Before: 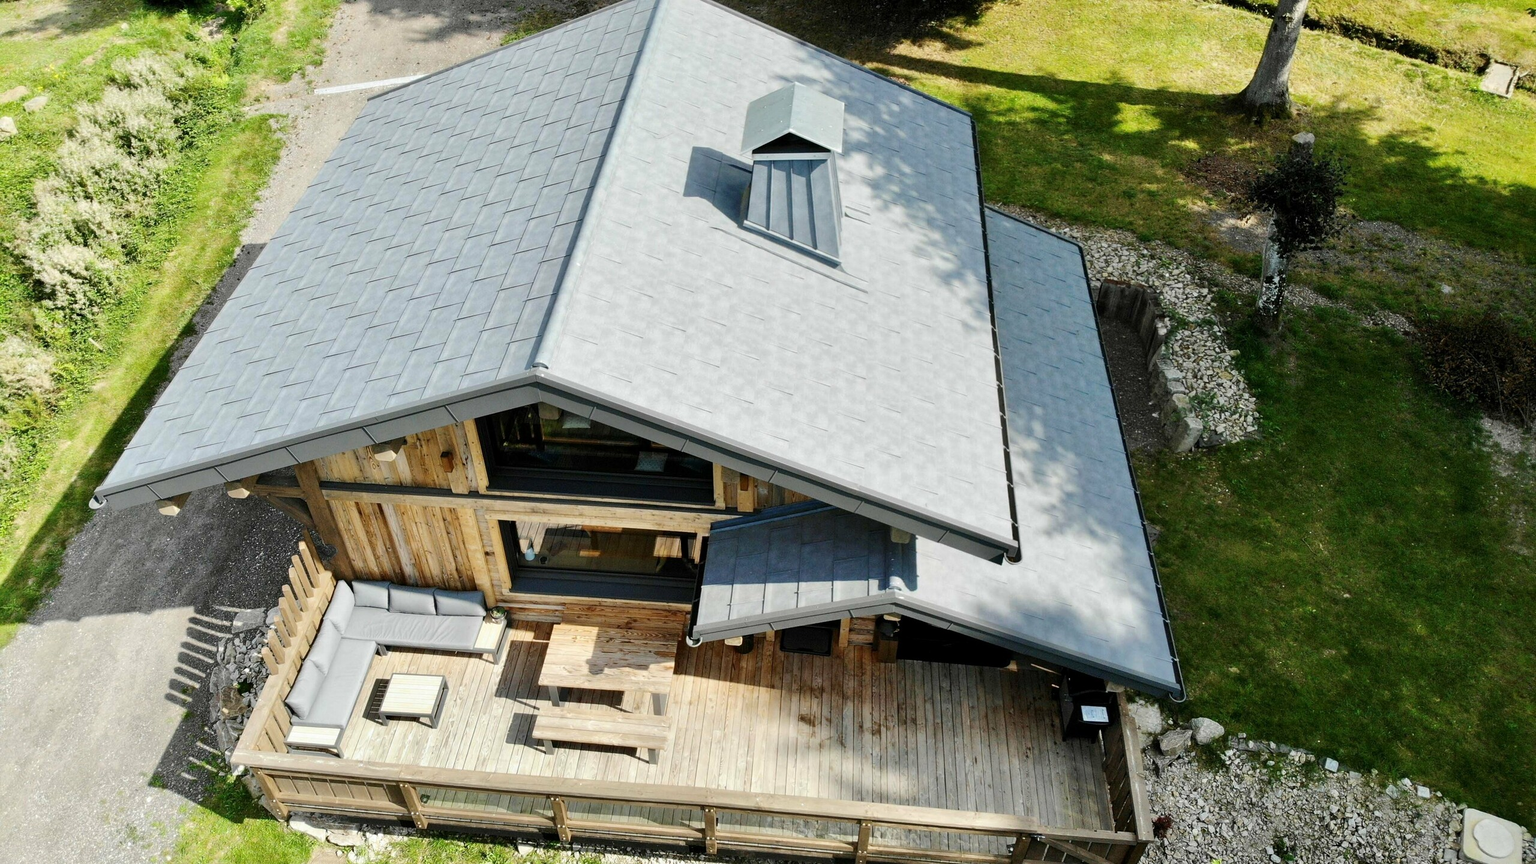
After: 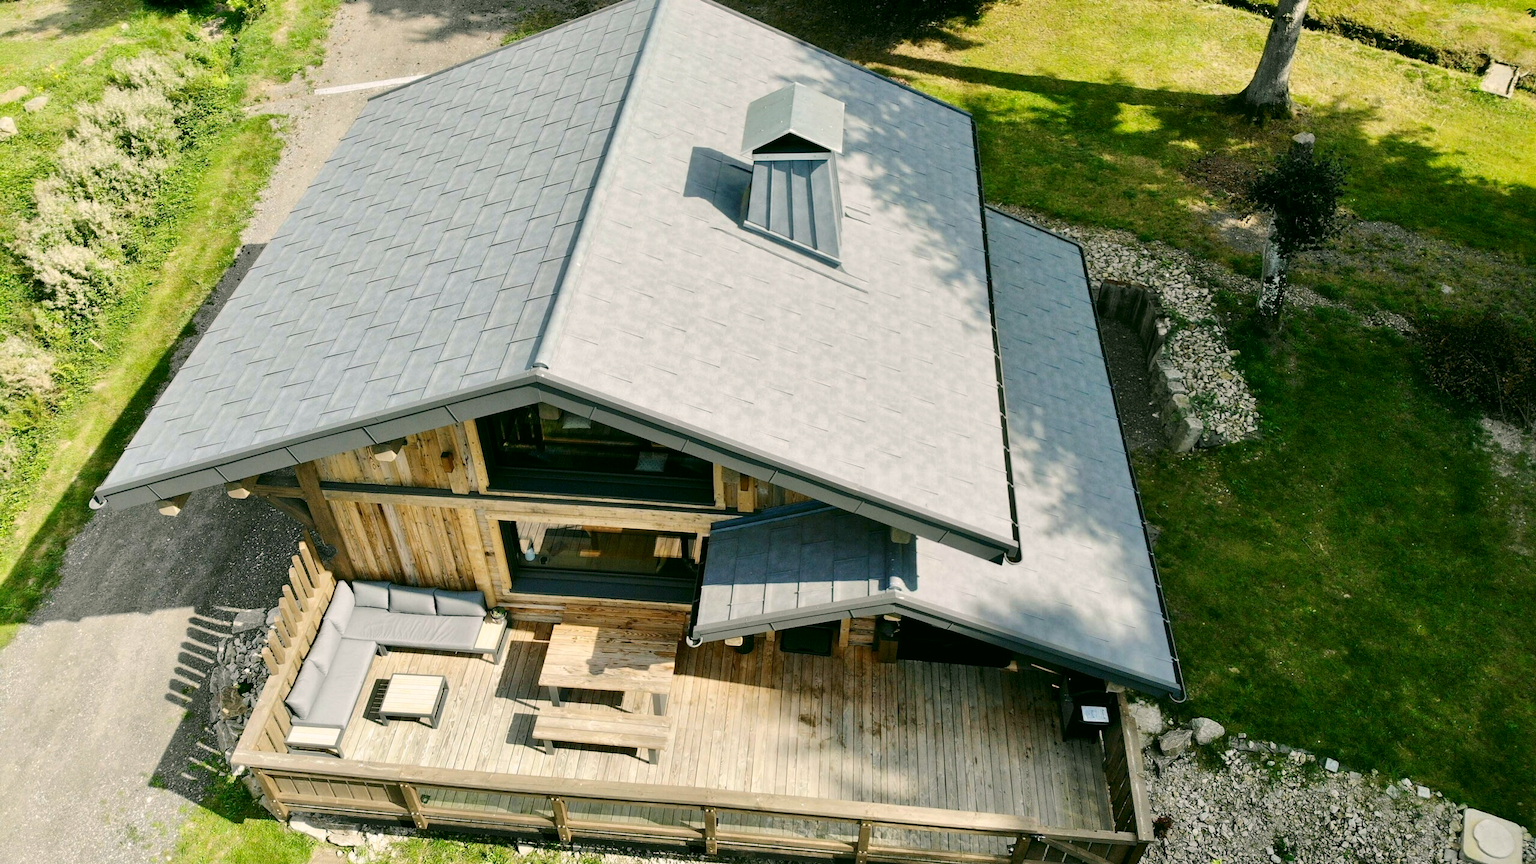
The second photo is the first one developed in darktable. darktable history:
color correction: highlights a* 4.1, highlights b* 4.95, shadows a* -8.24, shadows b* 4.55
